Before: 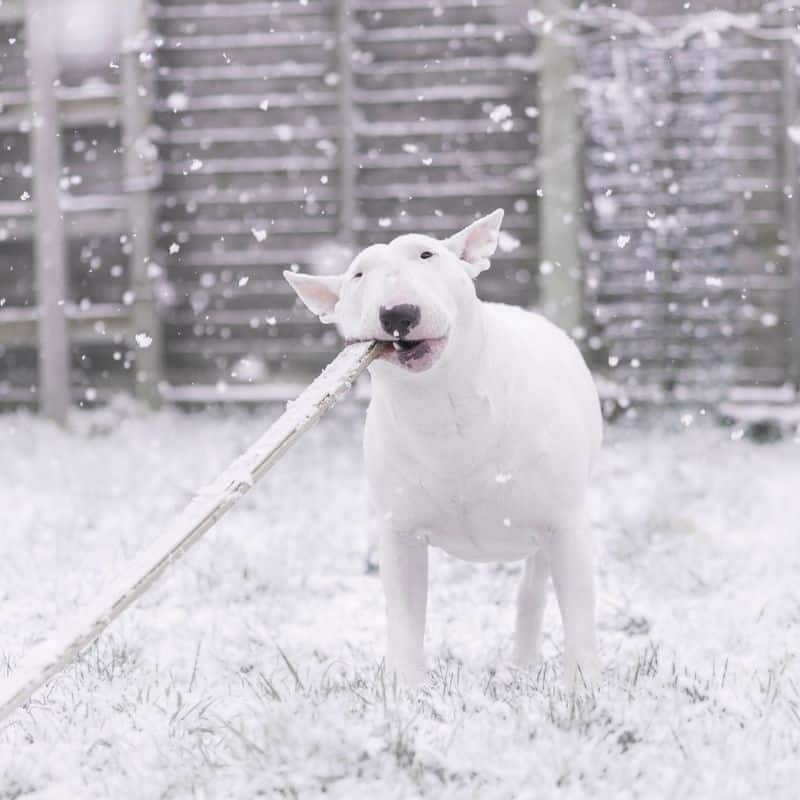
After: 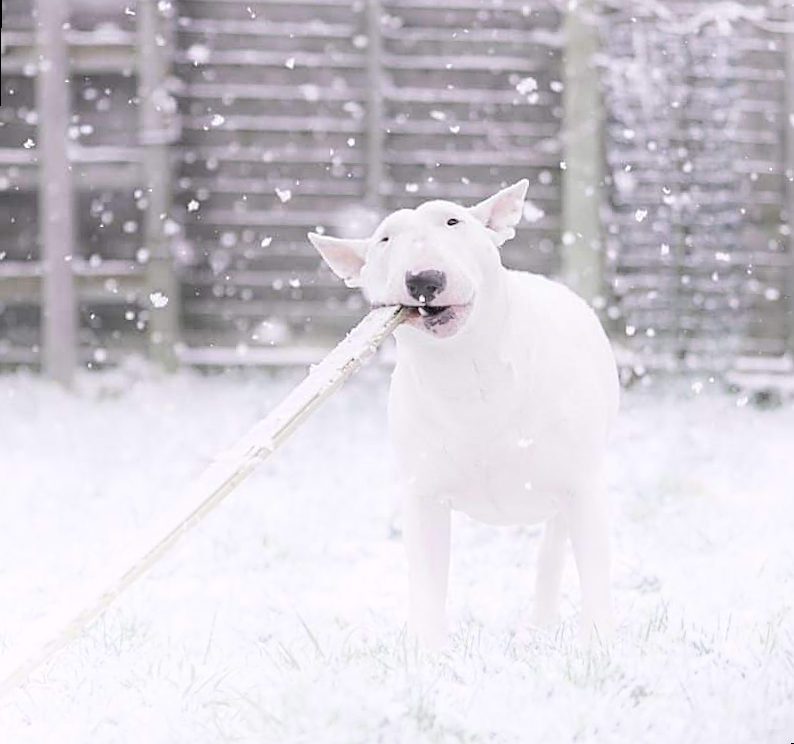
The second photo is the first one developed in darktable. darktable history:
shadows and highlights: shadows -40.15, highlights 62.88, soften with gaussian
rotate and perspective: rotation 0.679°, lens shift (horizontal) 0.136, crop left 0.009, crop right 0.991, crop top 0.078, crop bottom 0.95
sharpen: on, module defaults
